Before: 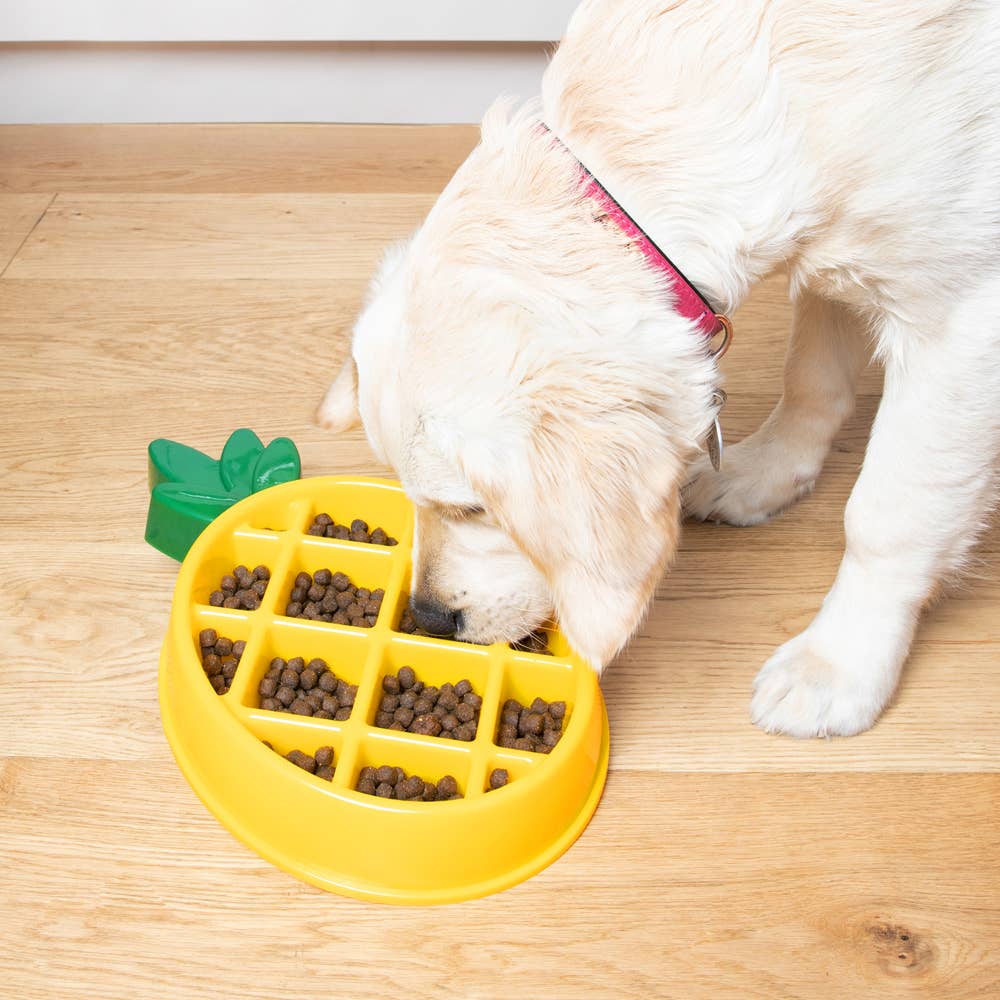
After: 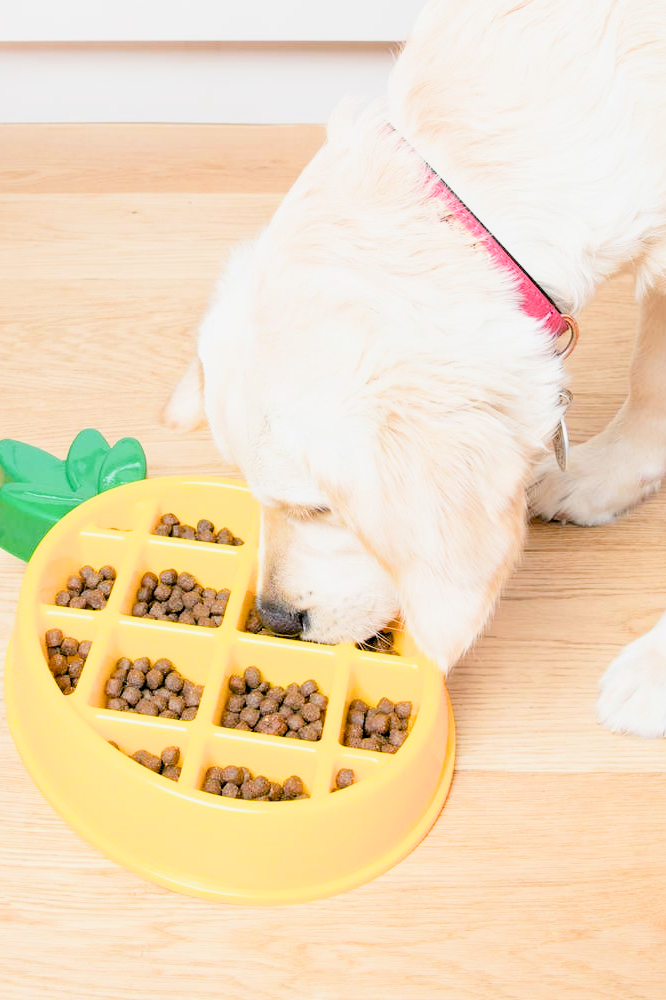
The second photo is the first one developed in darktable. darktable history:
exposure: black level correction 0.009, exposure 1.426 EV, compensate highlight preservation false
crop and rotate: left 15.443%, right 17.949%
tone equalizer: on, module defaults
filmic rgb: black relative exposure -7.43 EV, white relative exposure 4.83 EV, hardness 3.4
